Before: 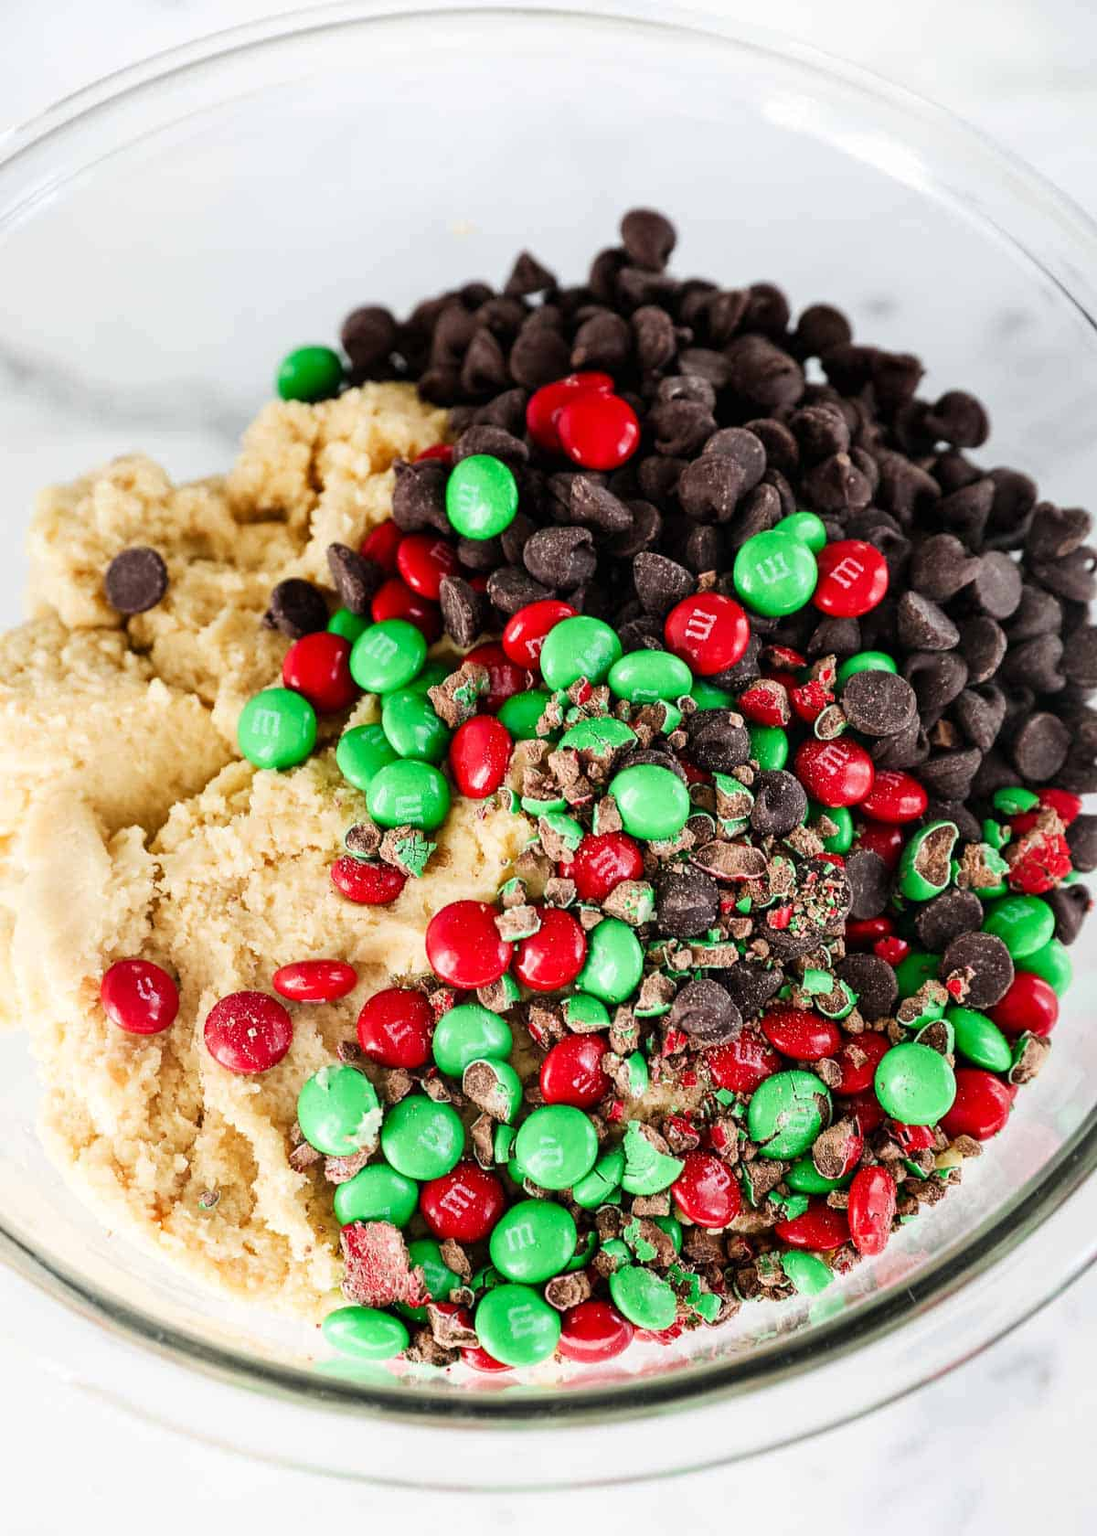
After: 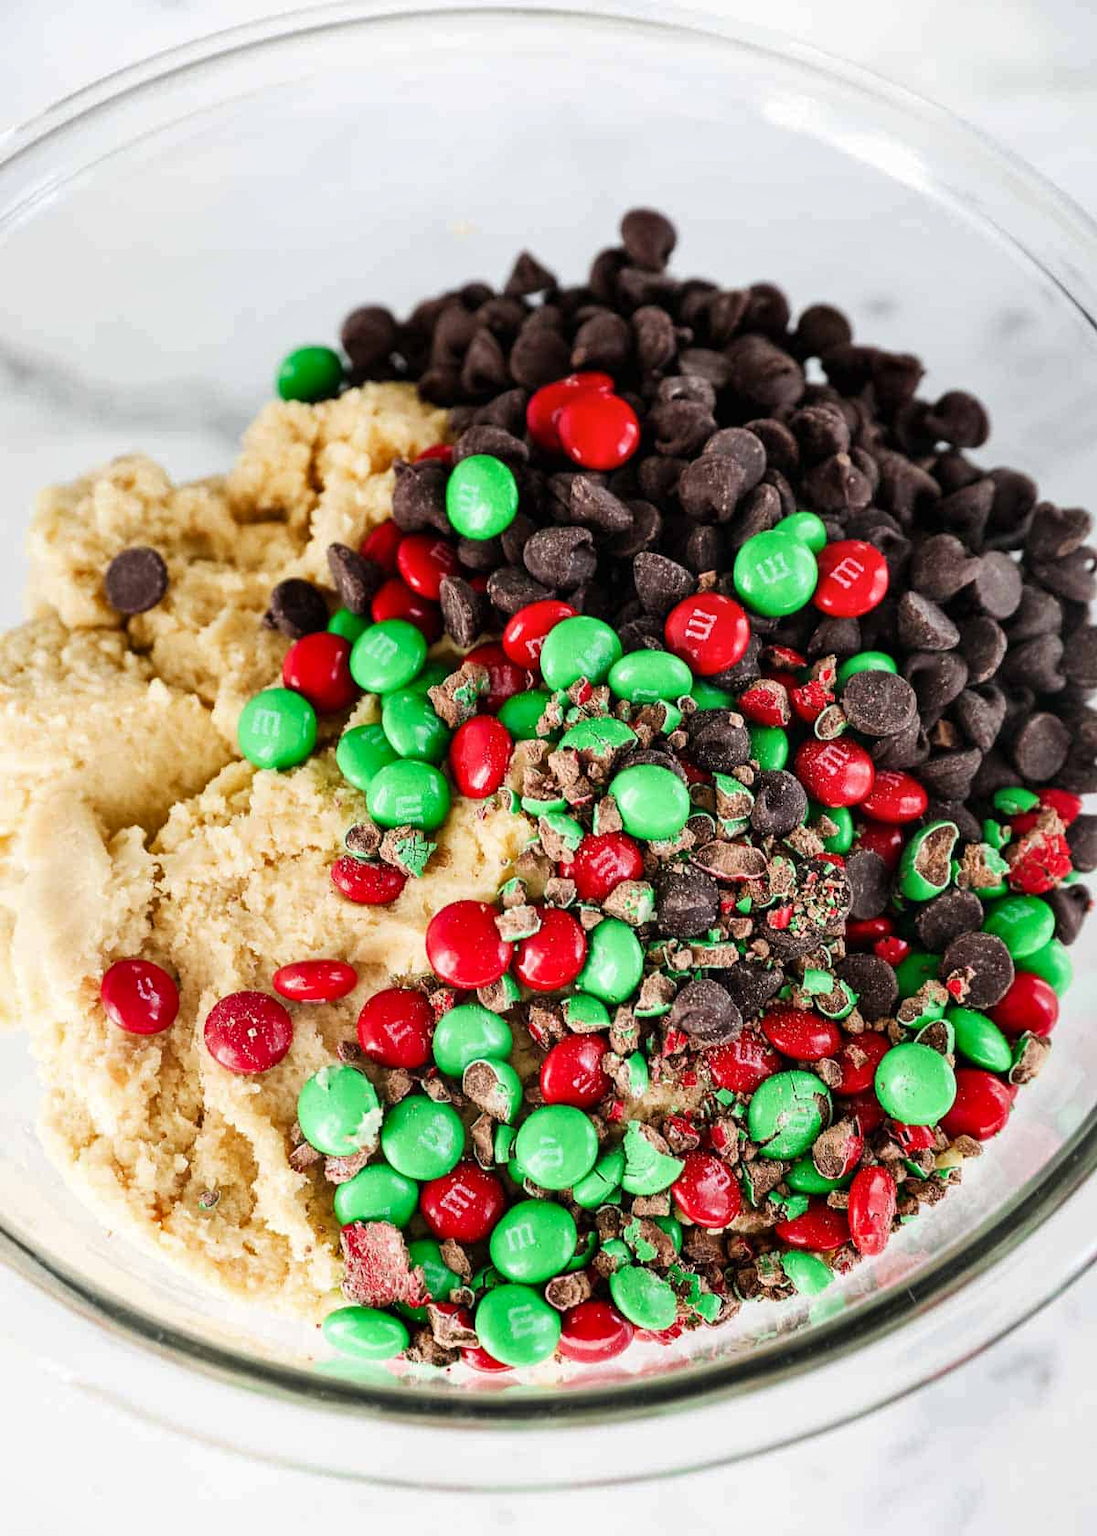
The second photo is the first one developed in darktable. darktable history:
shadows and highlights: shadows 31.46, highlights -31.95, soften with gaussian
